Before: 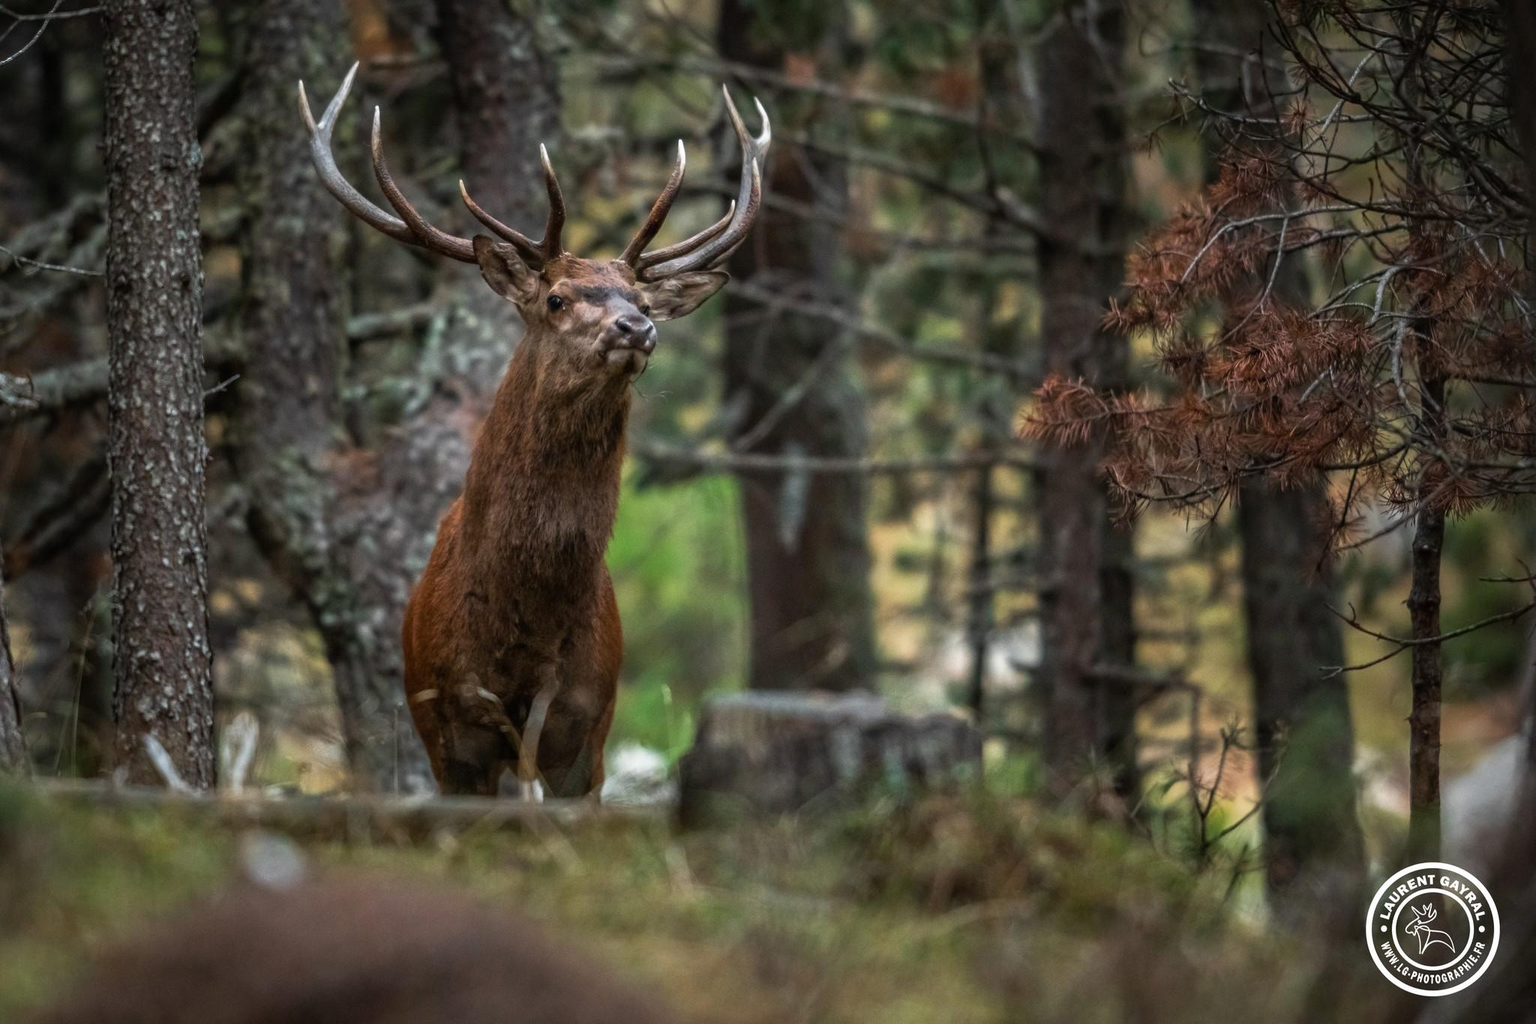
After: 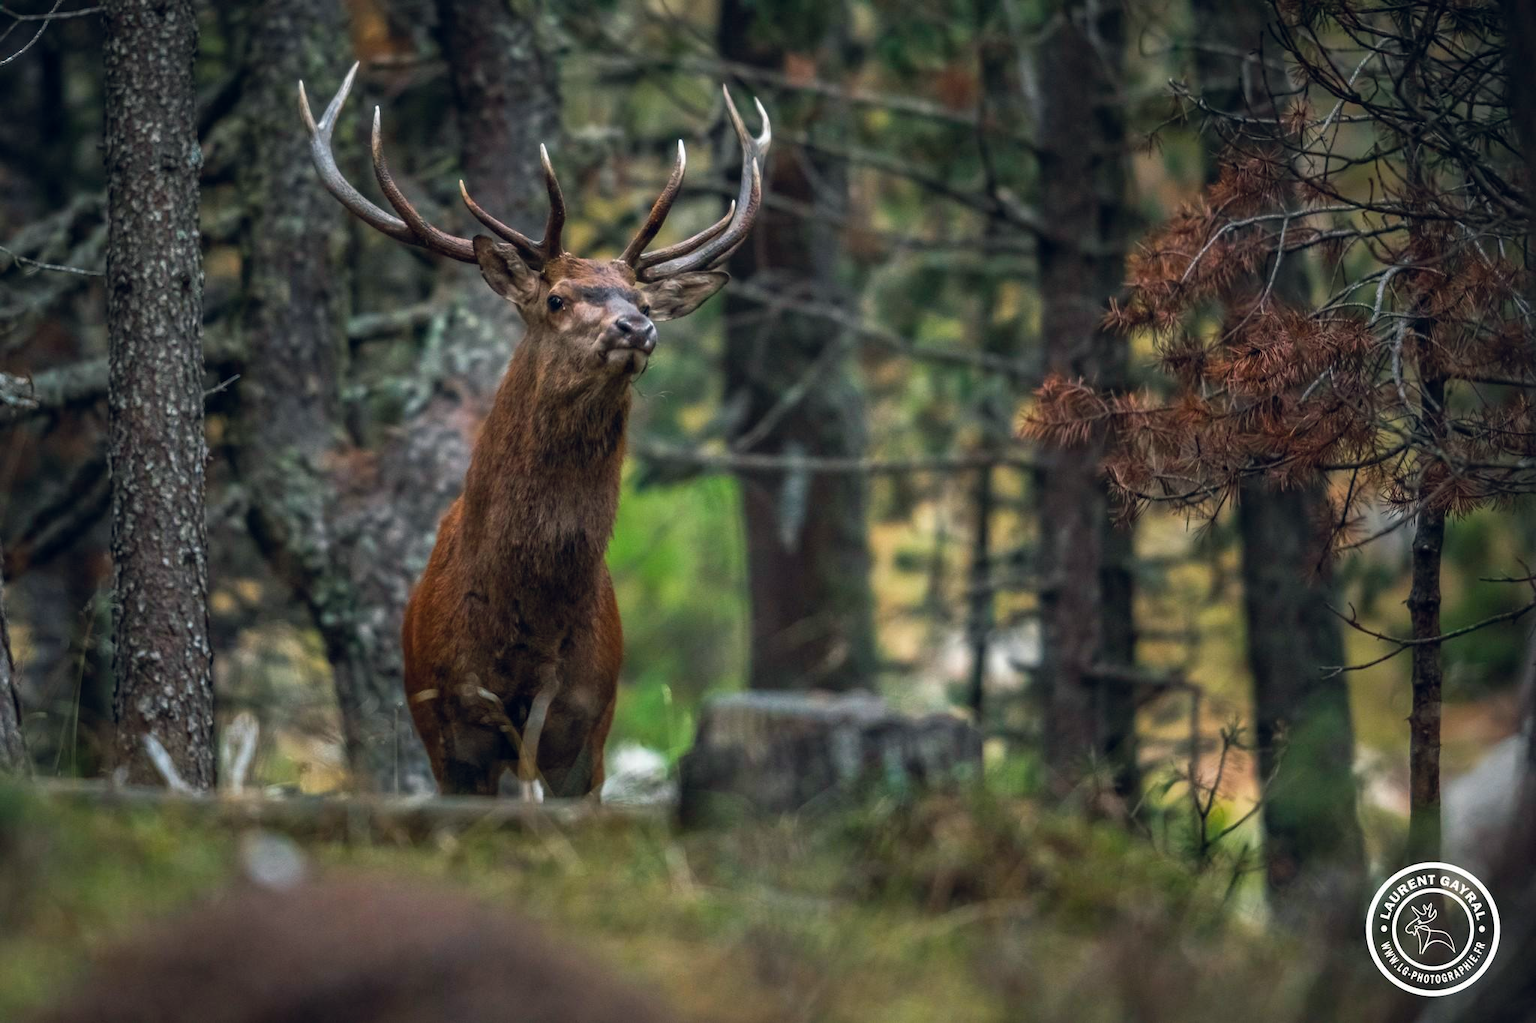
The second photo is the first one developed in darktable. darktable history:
color balance rgb: shadows lift › chroma 2.063%, shadows lift › hue 220.06°, global offset › chroma 0.058%, global offset › hue 253.64°, linear chroma grading › global chroma 0.258%, perceptual saturation grading › global saturation 8.594%, global vibrance 20%
